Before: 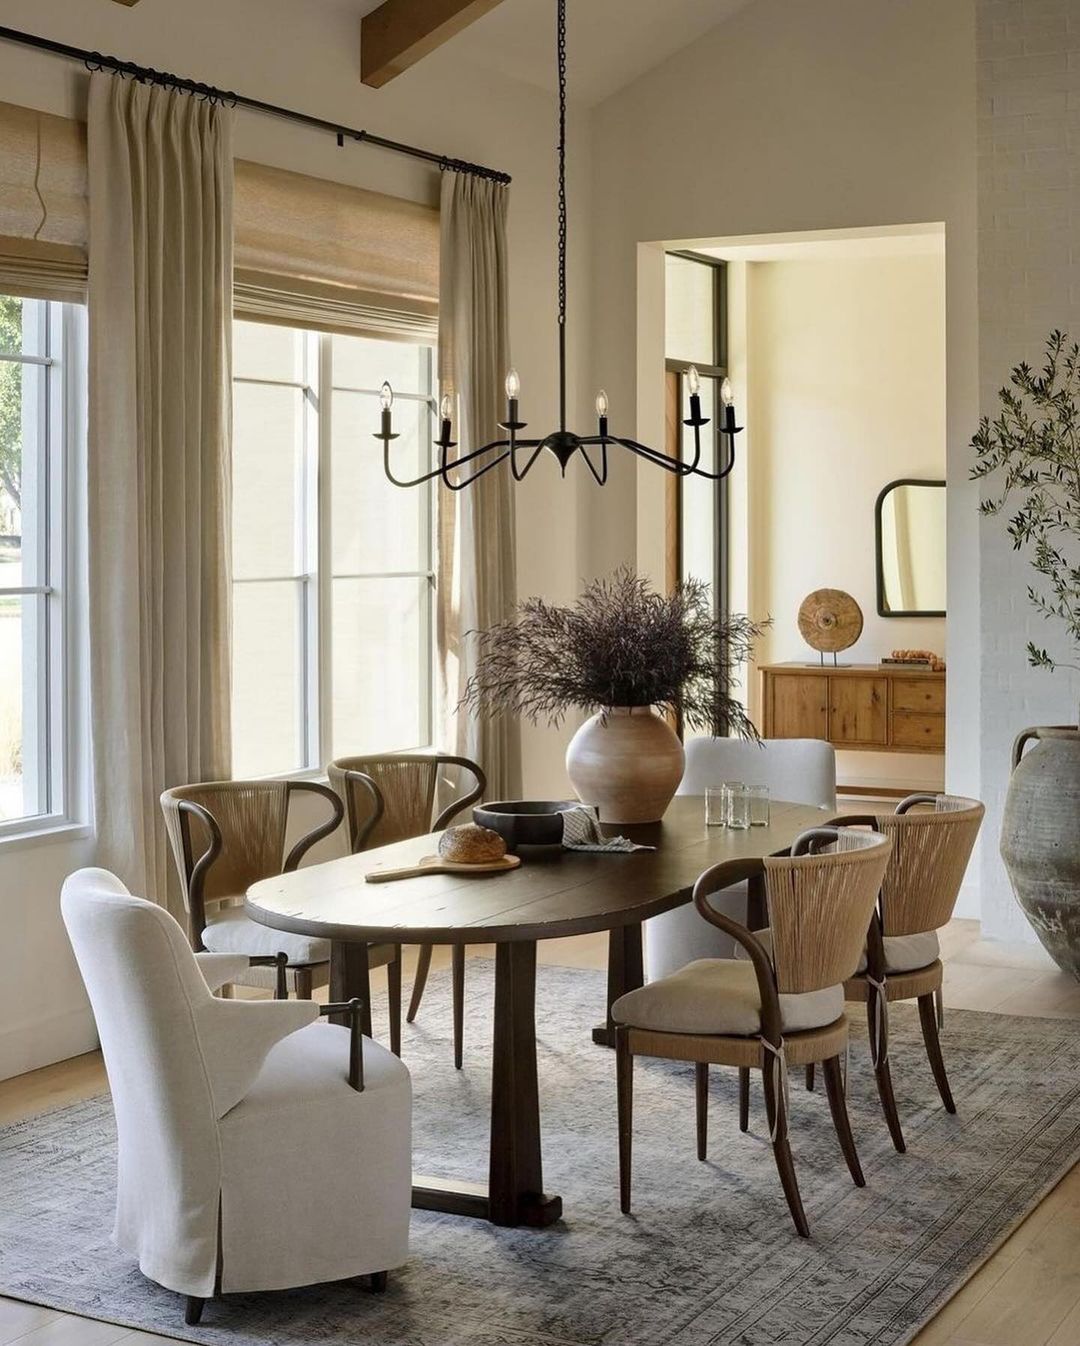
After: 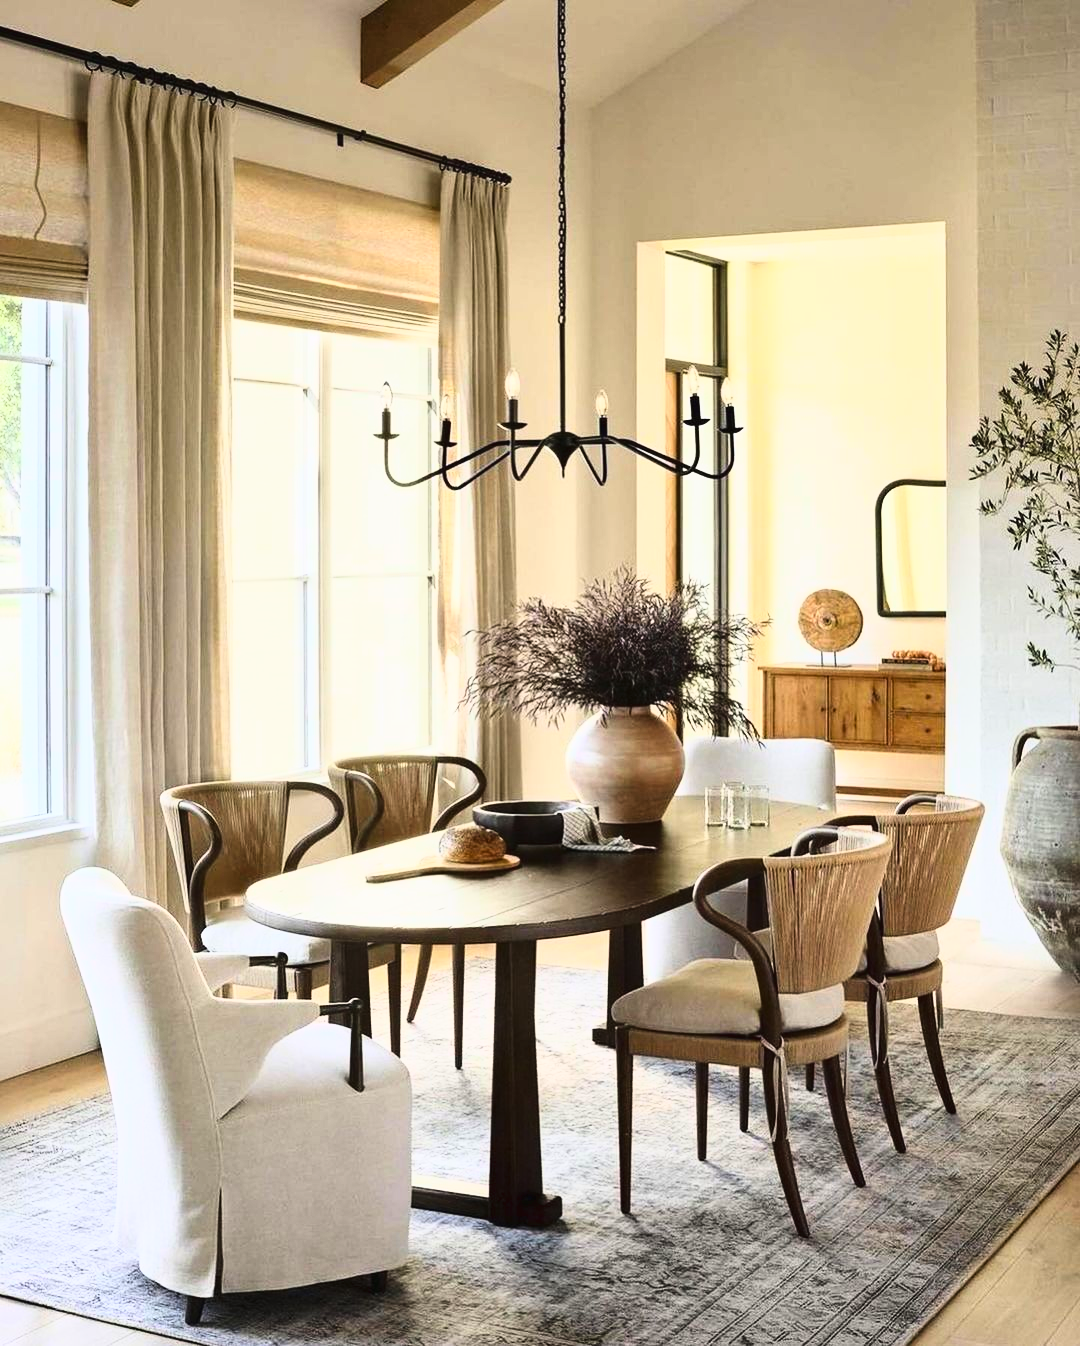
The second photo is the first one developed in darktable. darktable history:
contrast brightness saturation: contrast 0.197, brightness 0.166, saturation 0.22
tone curve: curves: ch0 [(0, 0.018) (0.162, 0.128) (0.434, 0.478) (0.667, 0.785) (0.819, 0.943) (1, 0.991)]; ch1 [(0, 0) (0.402, 0.36) (0.476, 0.449) (0.506, 0.505) (0.523, 0.518) (0.579, 0.626) (0.641, 0.668) (0.693, 0.745) (0.861, 0.934) (1, 1)]; ch2 [(0, 0) (0.424, 0.388) (0.483, 0.472) (0.503, 0.505) (0.521, 0.519) (0.547, 0.581) (0.582, 0.648) (0.699, 0.759) (0.997, 0.858)], color space Lab, linked channels, preserve colors none
